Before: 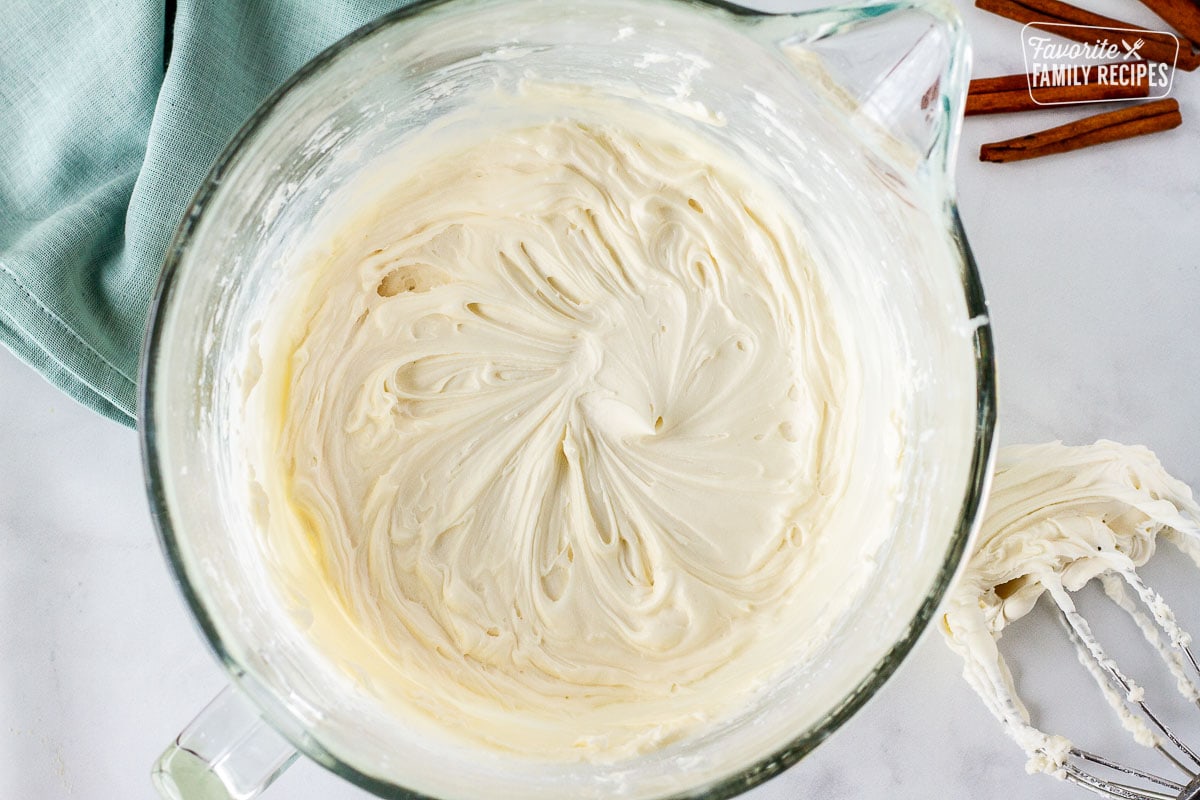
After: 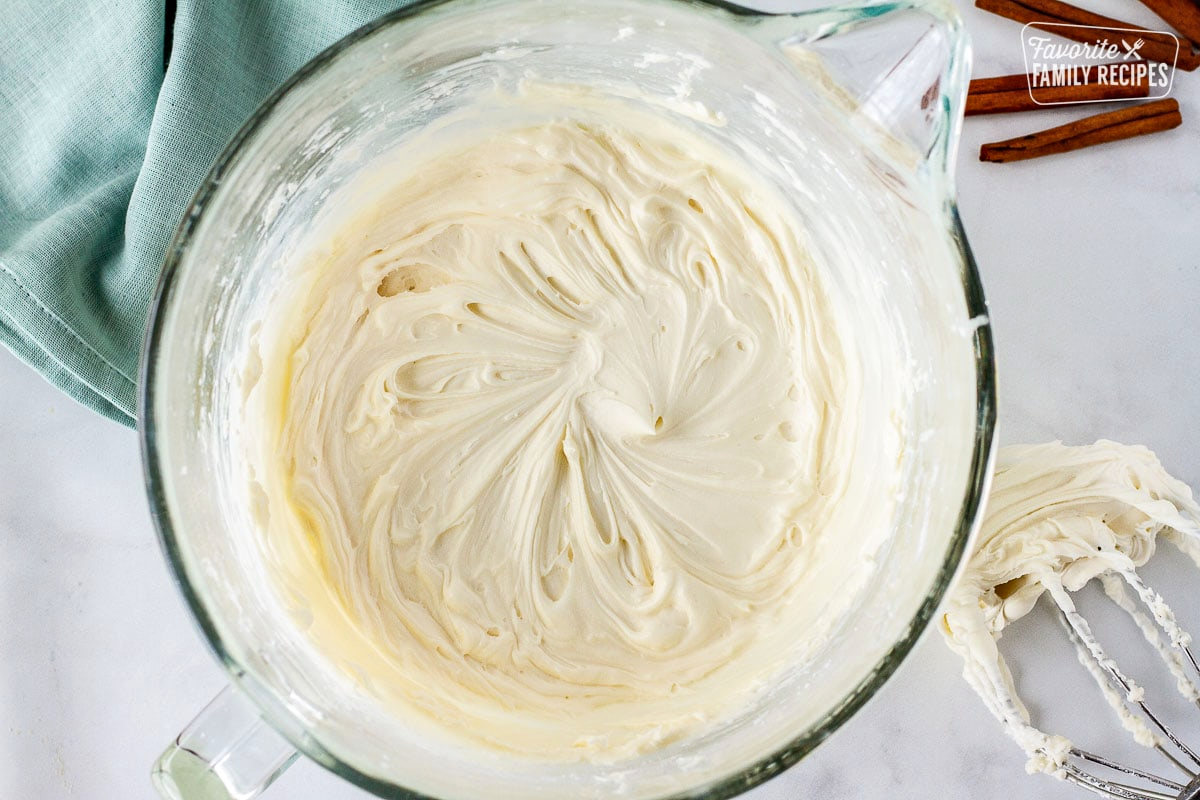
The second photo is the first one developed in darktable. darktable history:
haze removal: strength 0.087, compatibility mode true, adaptive false
color zones: curves: ch0 [(0.068, 0.464) (0.25, 0.5) (0.48, 0.508) (0.75, 0.536) (0.886, 0.476) (0.967, 0.456)]; ch1 [(0.066, 0.456) (0.25, 0.5) (0.616, 0.508) (0.746, 0.56) (0.934, 0.444)]
